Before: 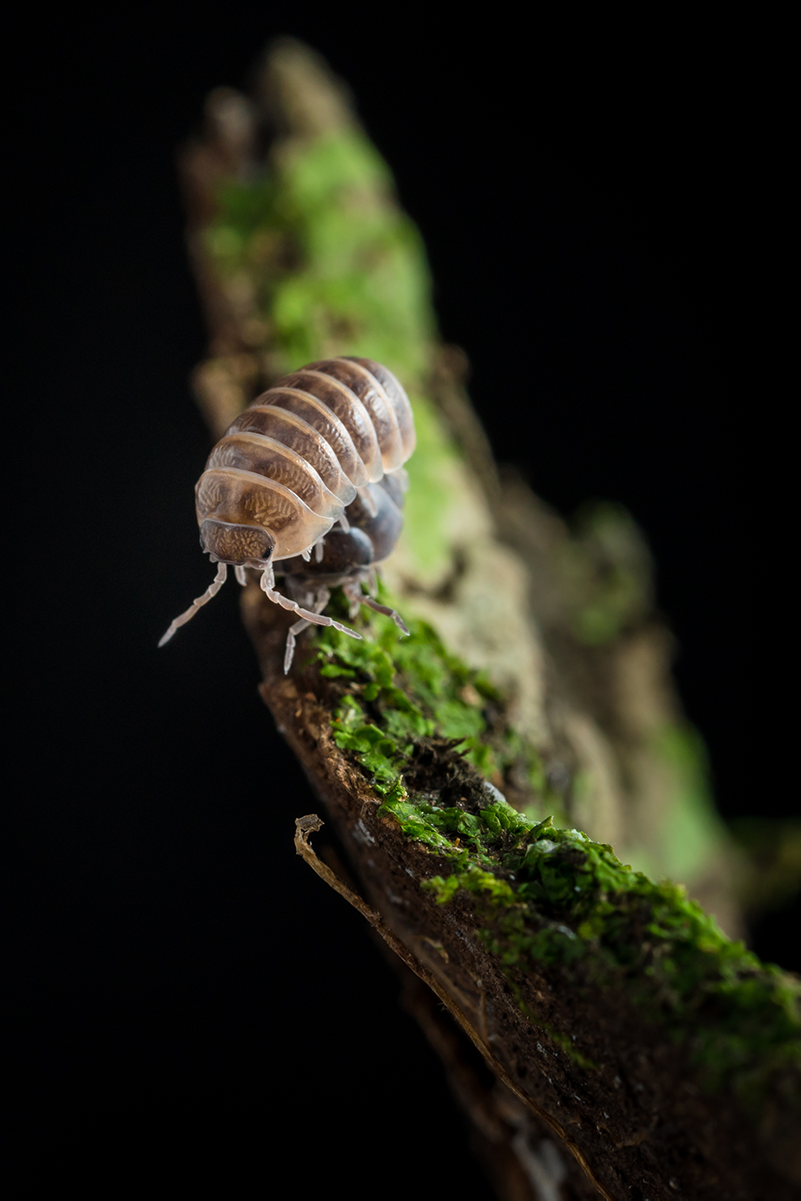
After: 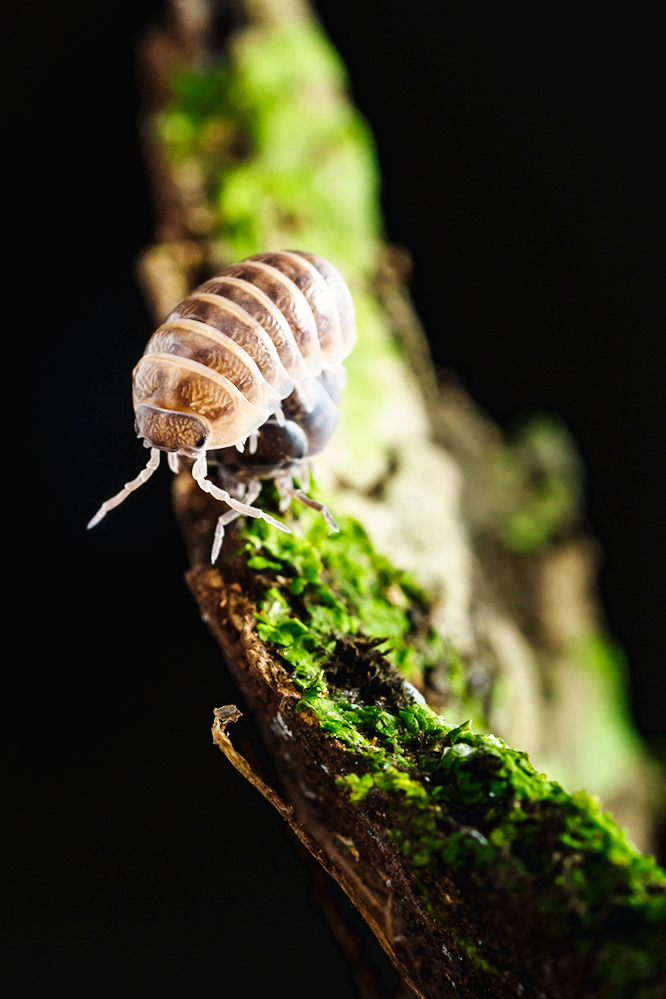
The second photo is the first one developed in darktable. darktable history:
crop and rotate: angle -3.27°, left 5.211%, top 5.211%, right 4.607%, bottom 4.607%
base curve: curves: ch0 [(0, 0.003) (0.001, 0.002) (0.006, 0.004) (0.02, 0.022) (0.048, 0.086) (0.094, 0.234) (0.162, 0.431) (0.258, 0.629) (0.385, 0.8) (0.548, 0.918) (0.751, 0.988) (1, 1)], preserve colors none
